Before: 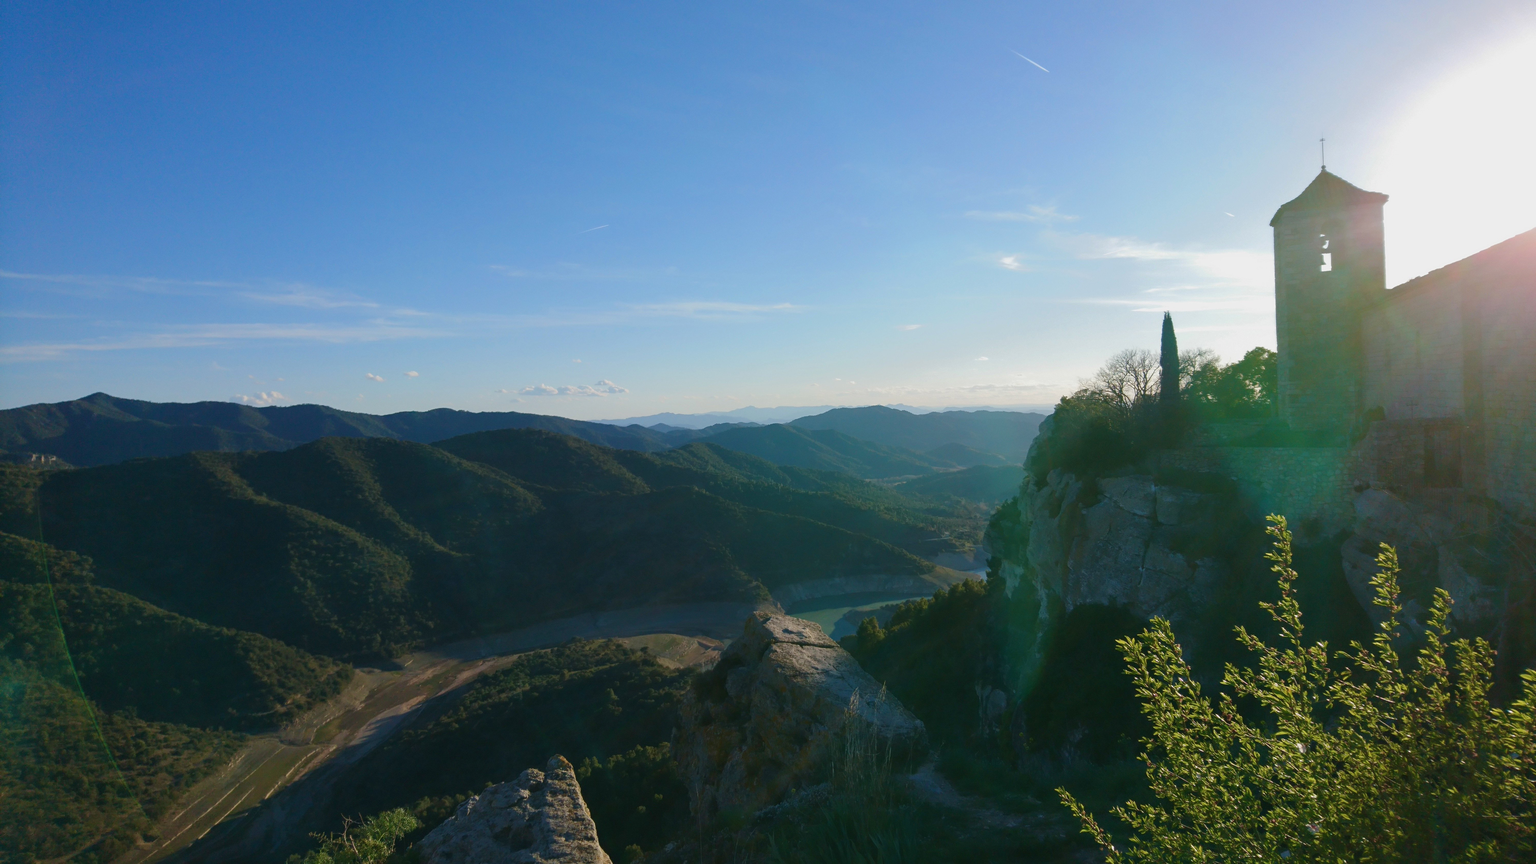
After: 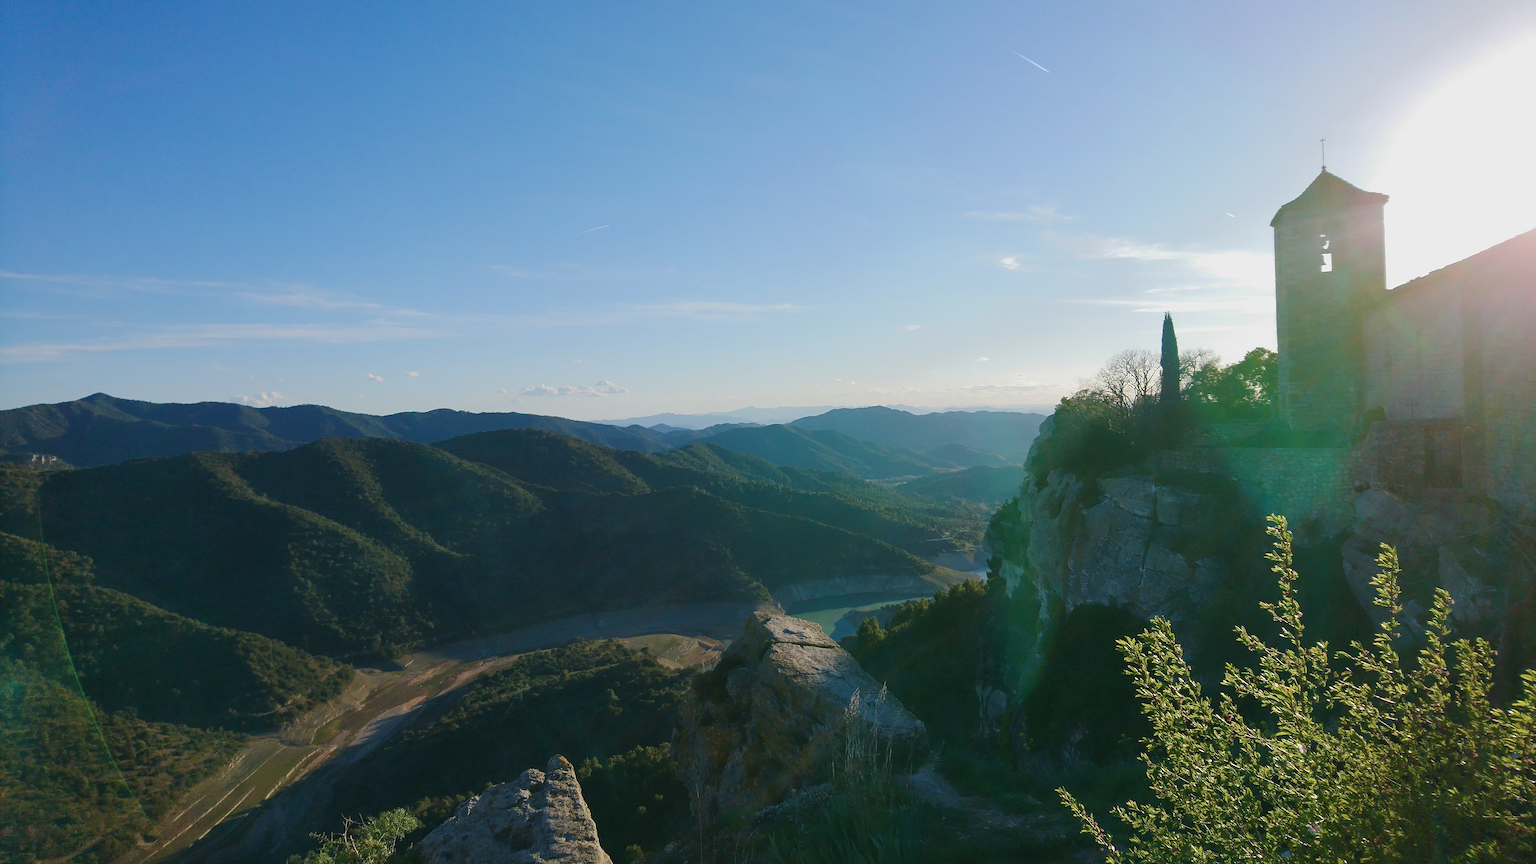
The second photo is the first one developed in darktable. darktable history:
sharpen: radius 1.358, amount 1.264, threshold 0.665
base curve: curves: ch0 [(0, 0) (0.262, 0.32) (0.722, 0.705) (1, 1)], preserve colors none
